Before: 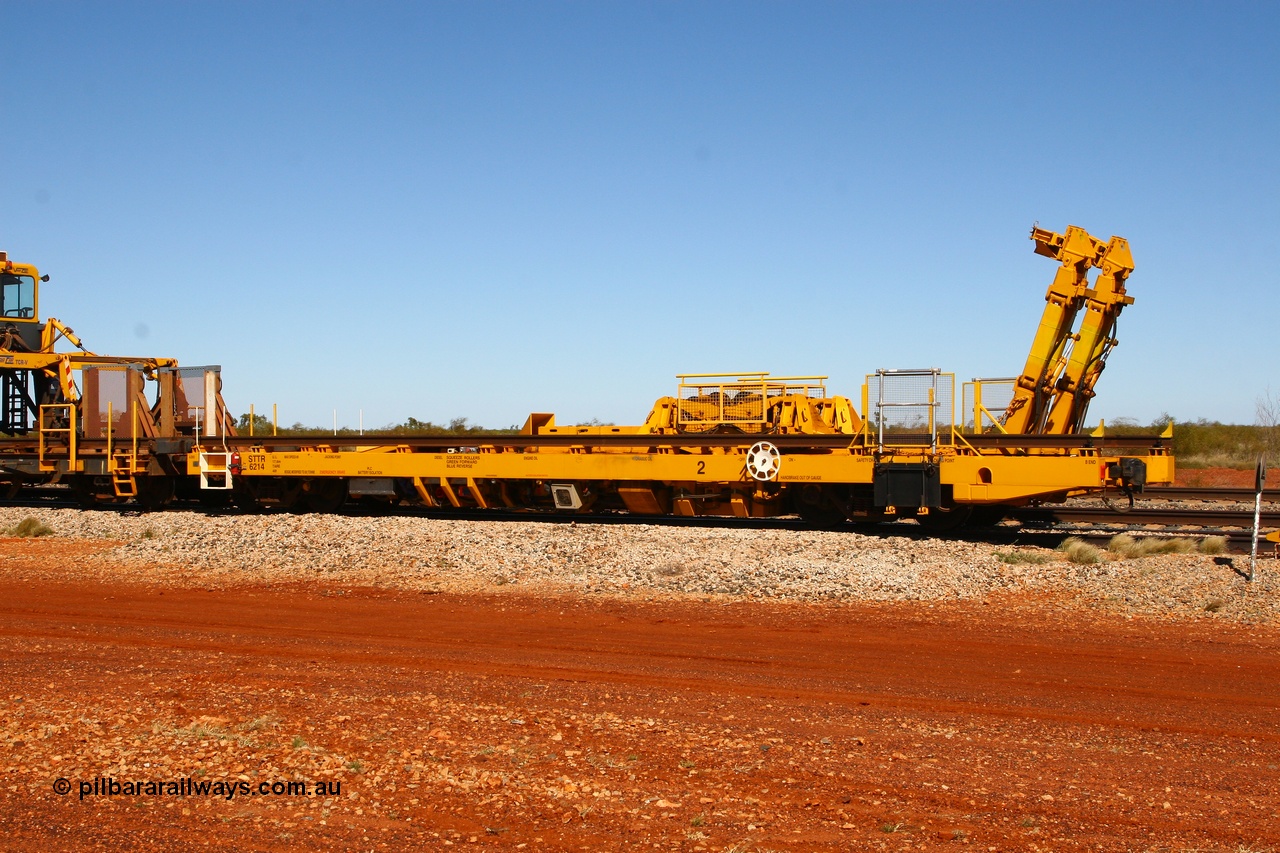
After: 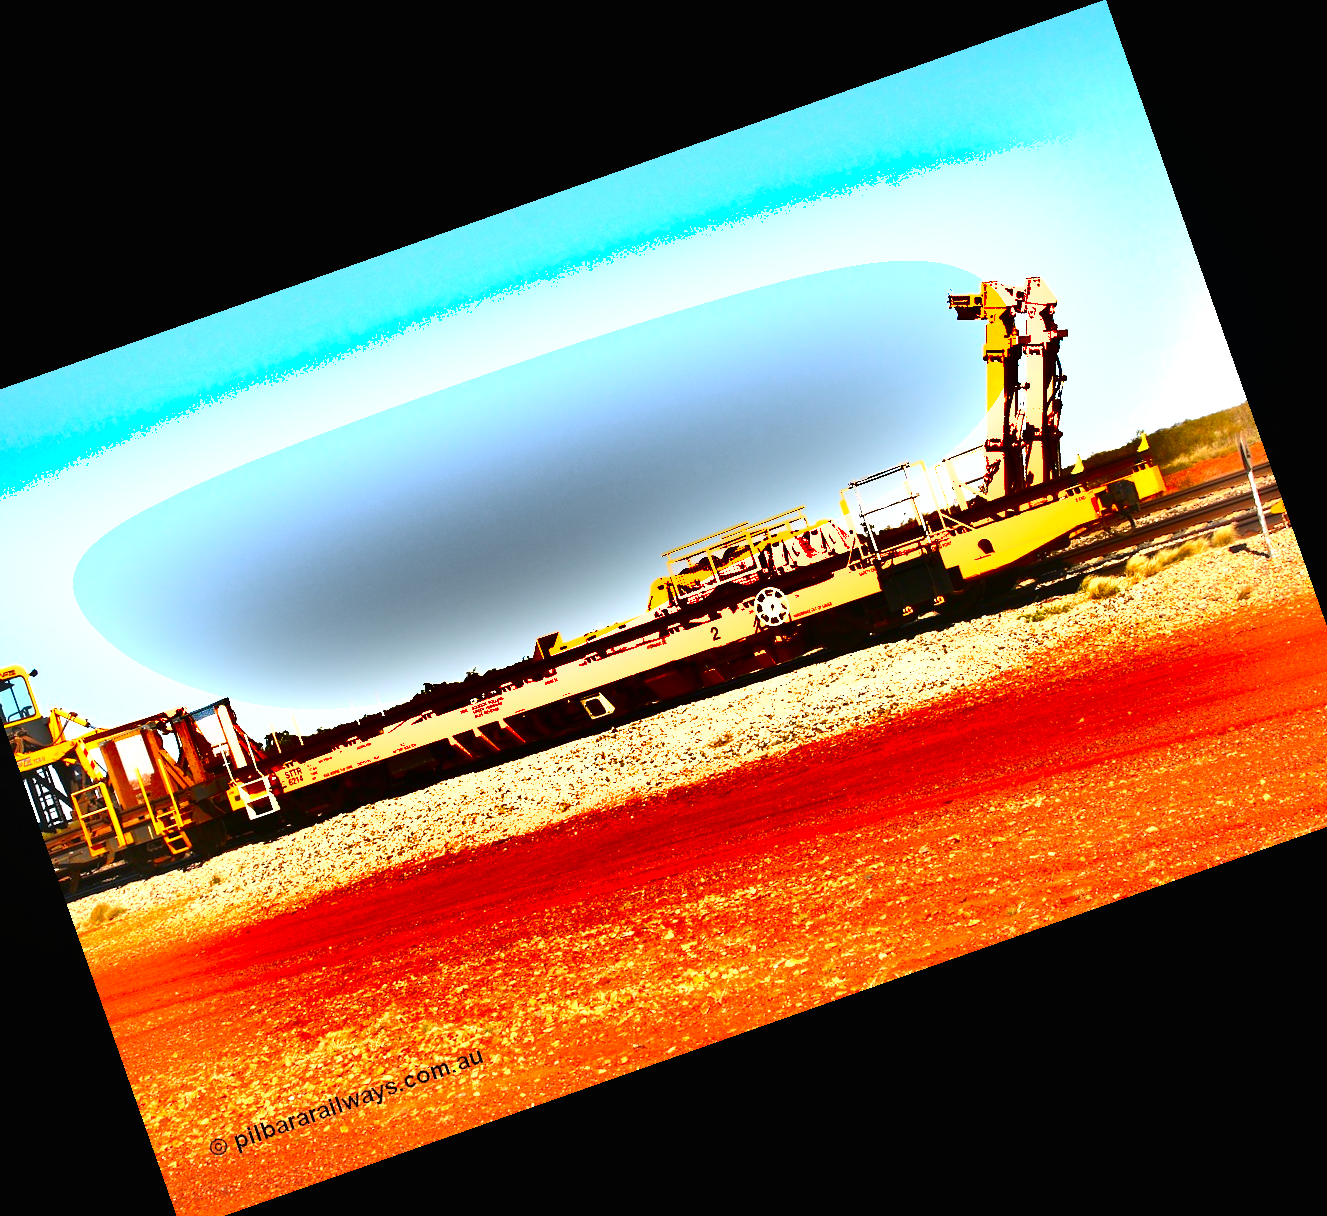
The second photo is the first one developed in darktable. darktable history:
crop and rotate: angle 19.43°, left 6.812%, right 4.125%, bottom 1.087%
exposure: black level correction 0, exposure 1.741 EV, compensate exposure bias true, compensate highlight preservation false
color correction: saturation 1.32
shadows and highlights: shadows 20.91, highlights -82.73, soften with gaussian
contrast equalizer: octaves 7, y [[0.6 ×6], [0.55 ×6], [0 ×6], [0 ×6], [0 ×6]], mix -0.3
